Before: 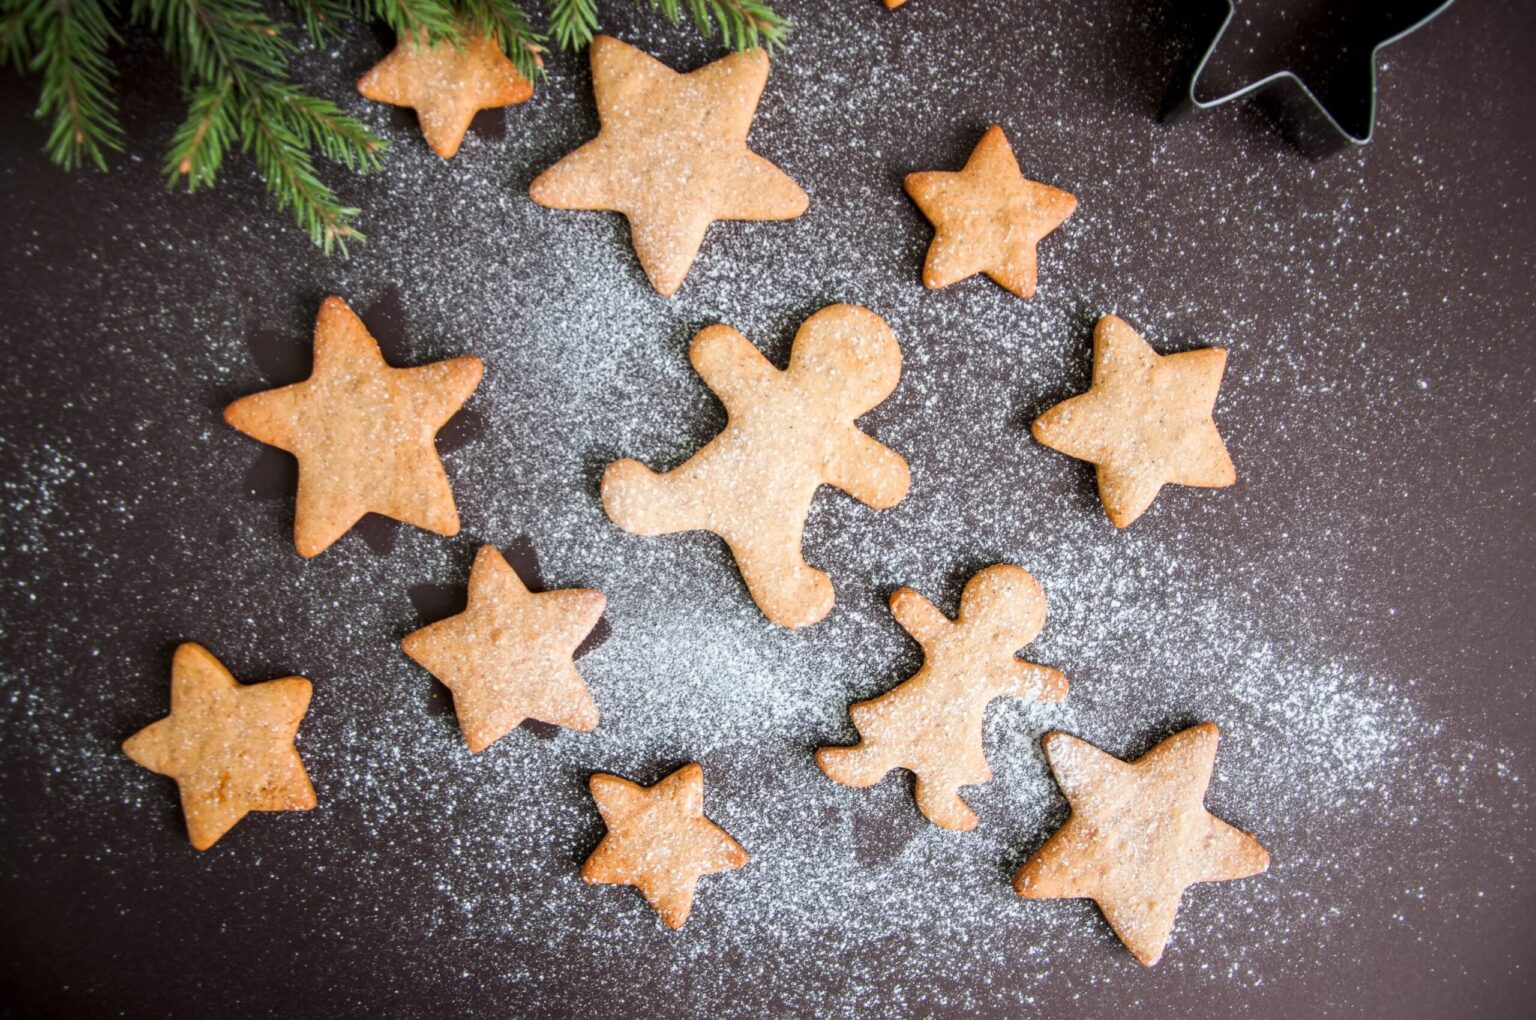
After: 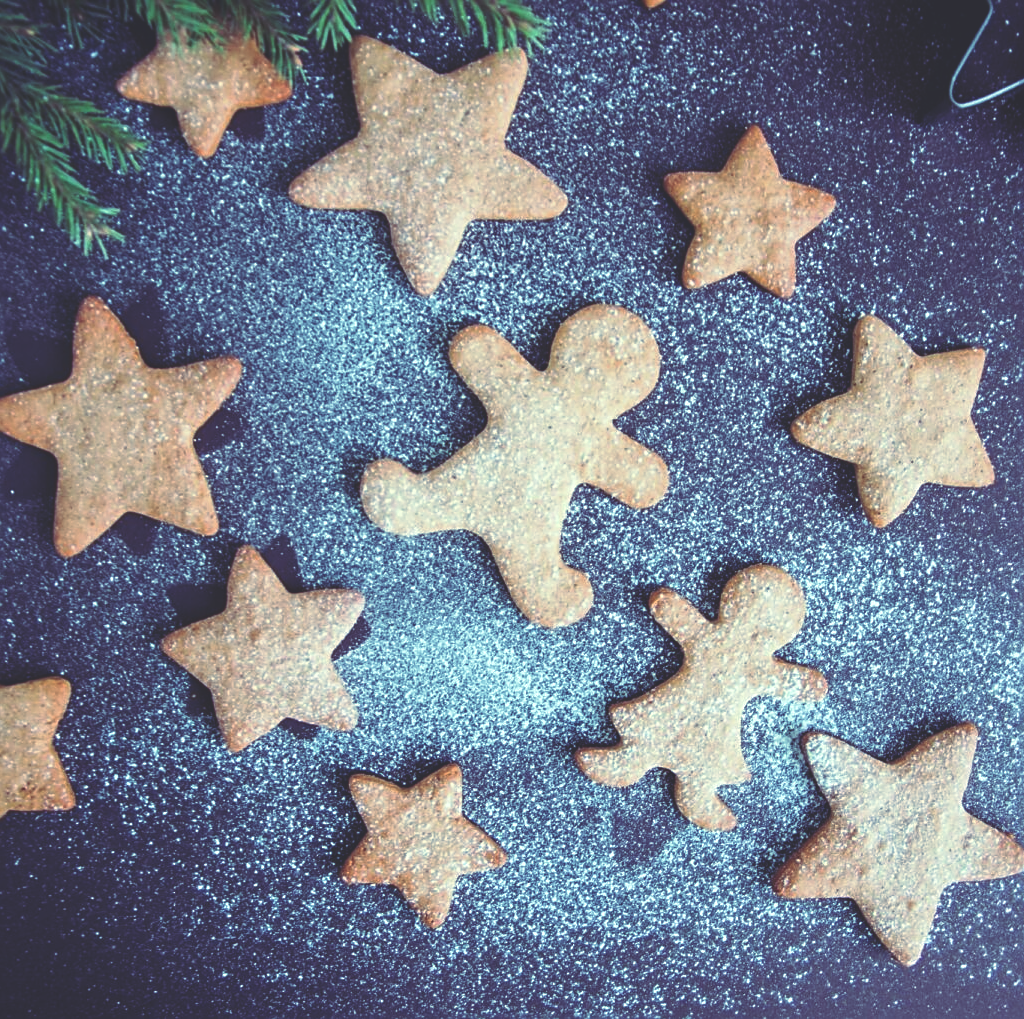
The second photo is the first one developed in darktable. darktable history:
rgb curve: curves: ch0 [(0, 0.186) (0.314, 0.284) (0.576, 0.466) (0.805, 0.691) (0.936, 0.886)]; ch1 [(0, 0.186) (0.314, 0.284) (0.581, 0.534) (0.771, 0.746) (0.936, 0.958)]; ch2 [(0, 0.216) (0.275, 0.39) (1, 1)], mode RGB, independent channels, compensate middle gray true, preserve colors none
crop and rotate: left 15.754%, right 17.579%
sharpen: on, module defaults
